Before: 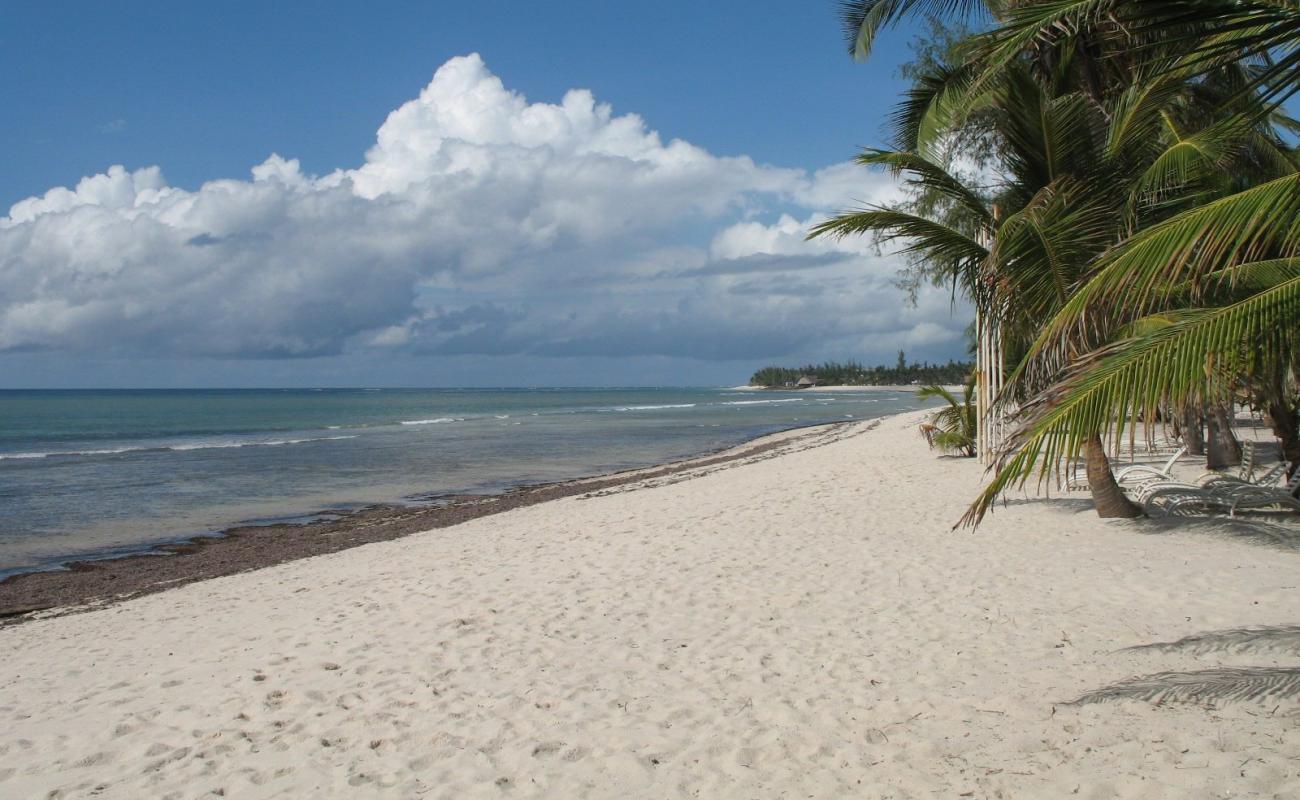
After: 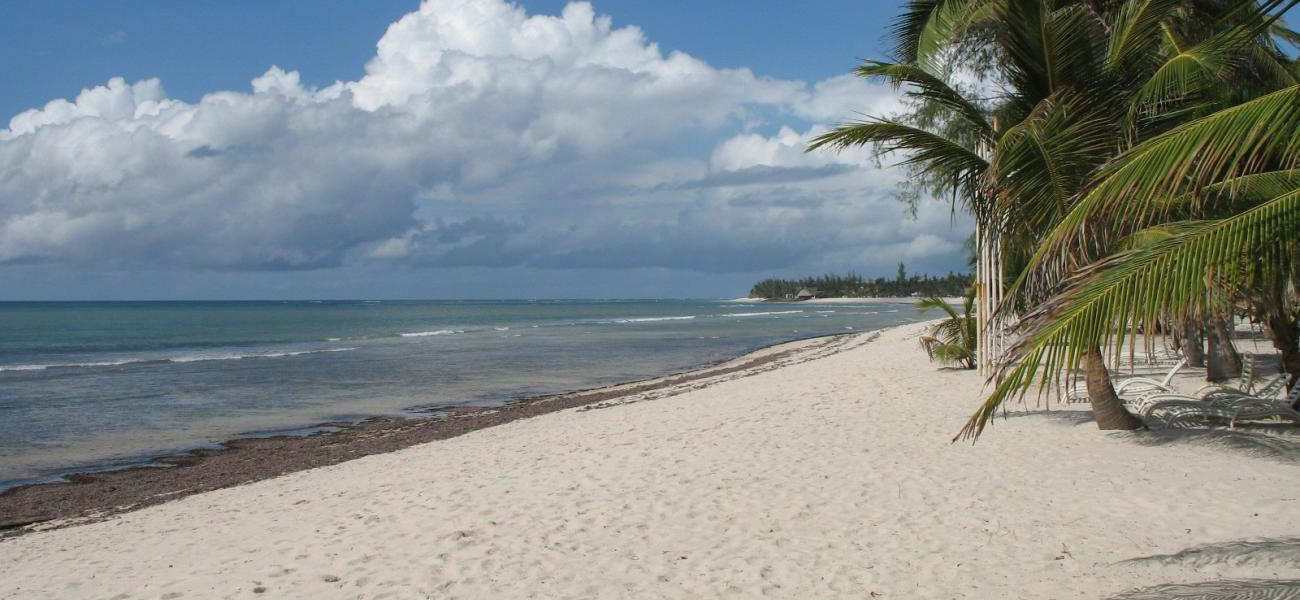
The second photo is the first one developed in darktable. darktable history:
crop: top 11.032%, bottom 13.942%
